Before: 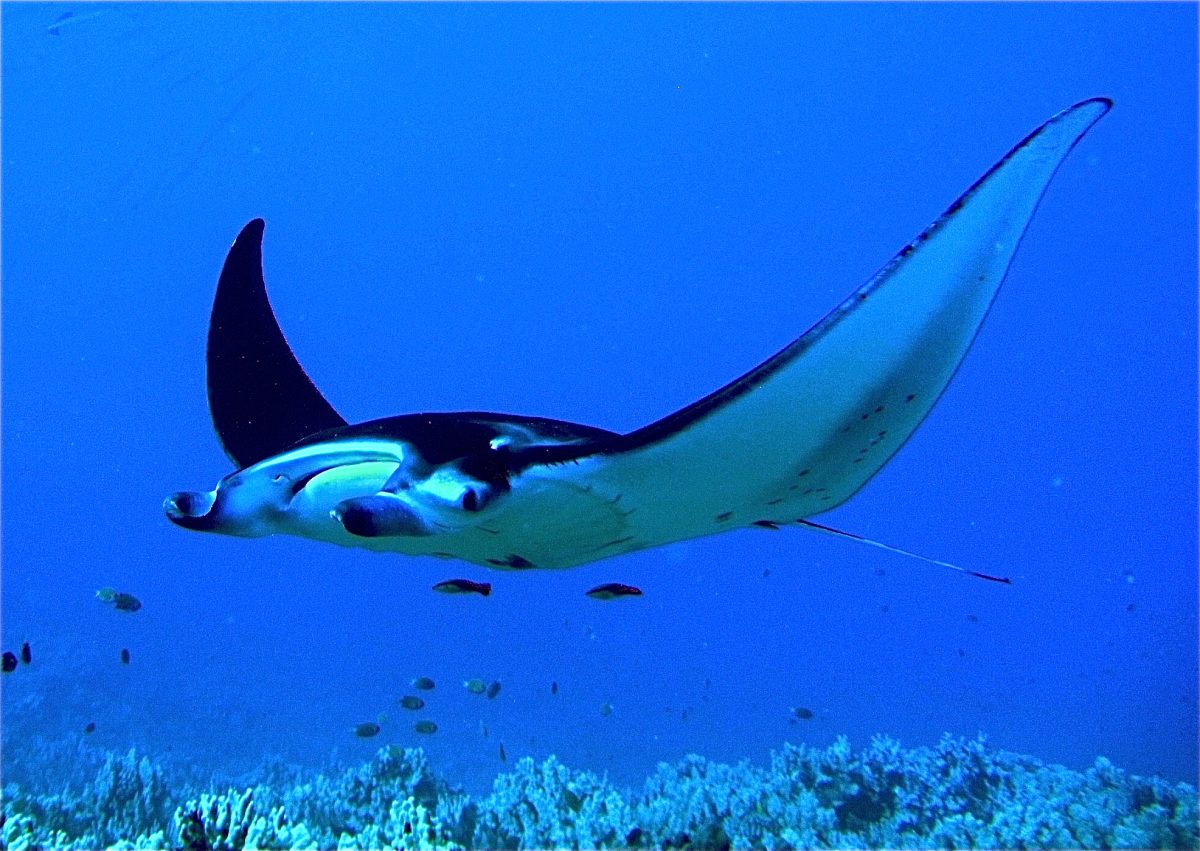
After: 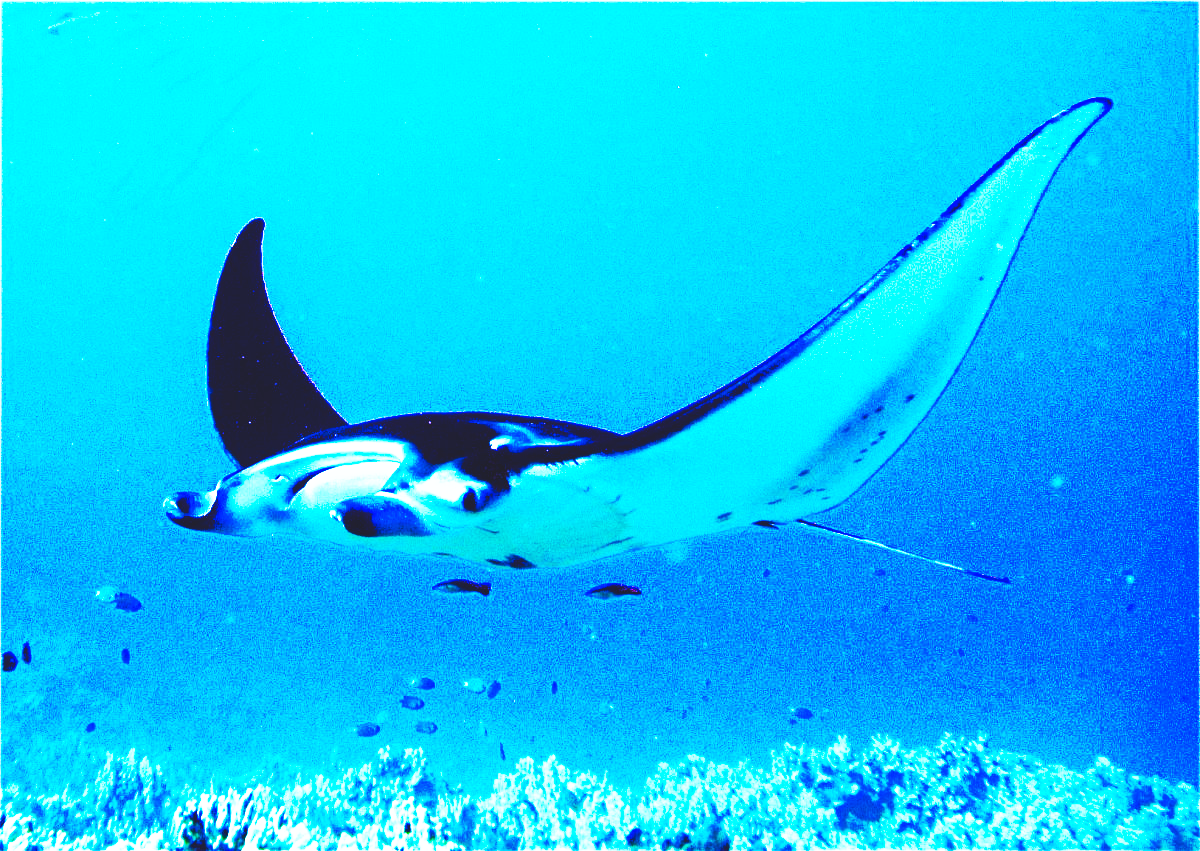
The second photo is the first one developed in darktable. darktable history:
exposure: black level correction 0, exposure 0.949 EV, compensate exposure bias true, compensate highlight preservation false
color balance rgb: linear chroma grading › global chroma 24.722%, perceptual saturation grading › global saturation 20%, perceptual saturation grading › highlights -25.069%, perceptual saturation grading › shadows 25.399%
base curve: curves: ch0 [(0, 0.015) (0.085, 0.116) (0.134, 0.298) (0.19, 0.545) (0.296, 0.764) (0.599, 0.982) (1, 1)], preserve colors none
